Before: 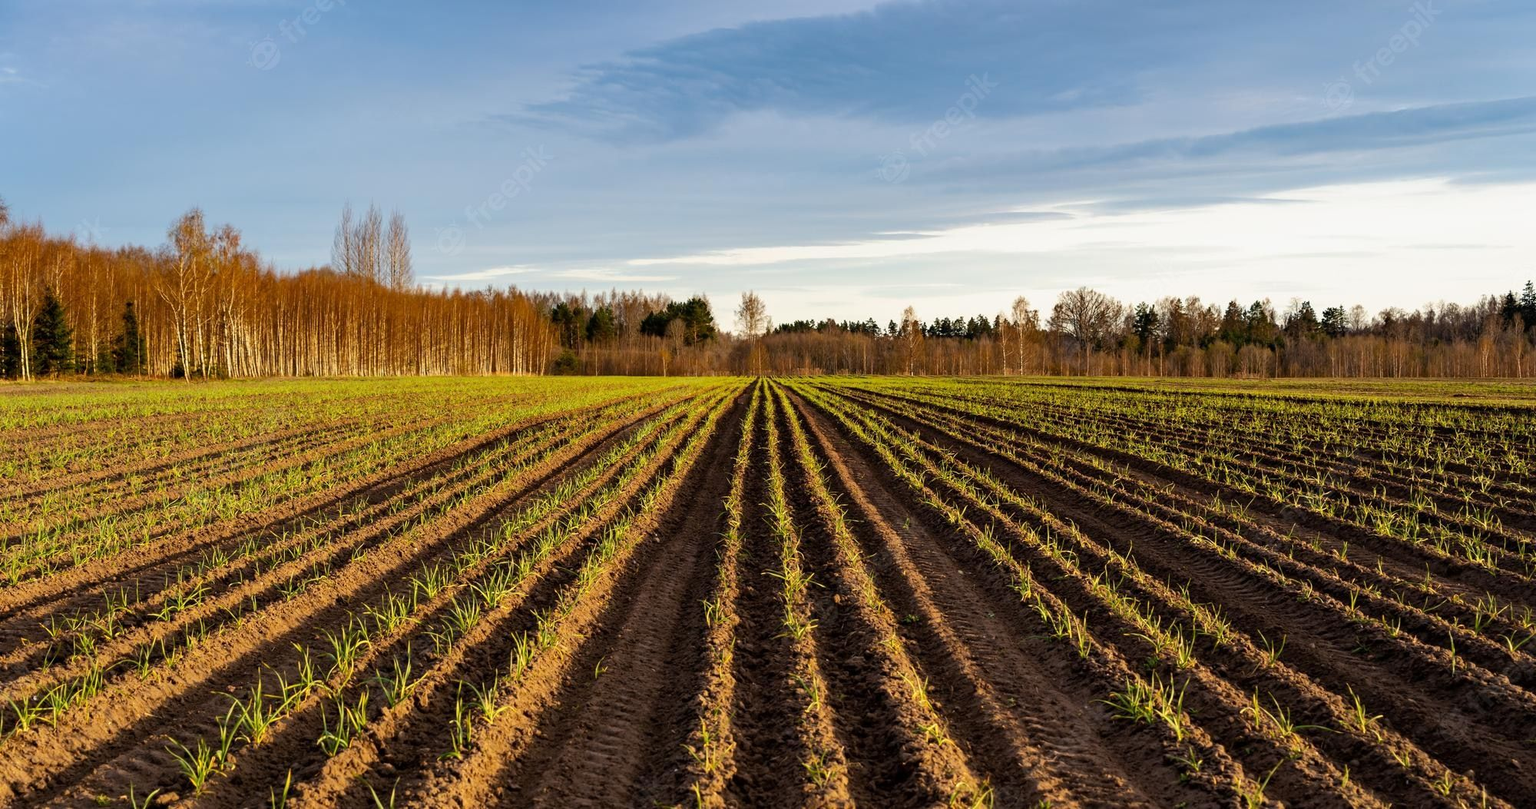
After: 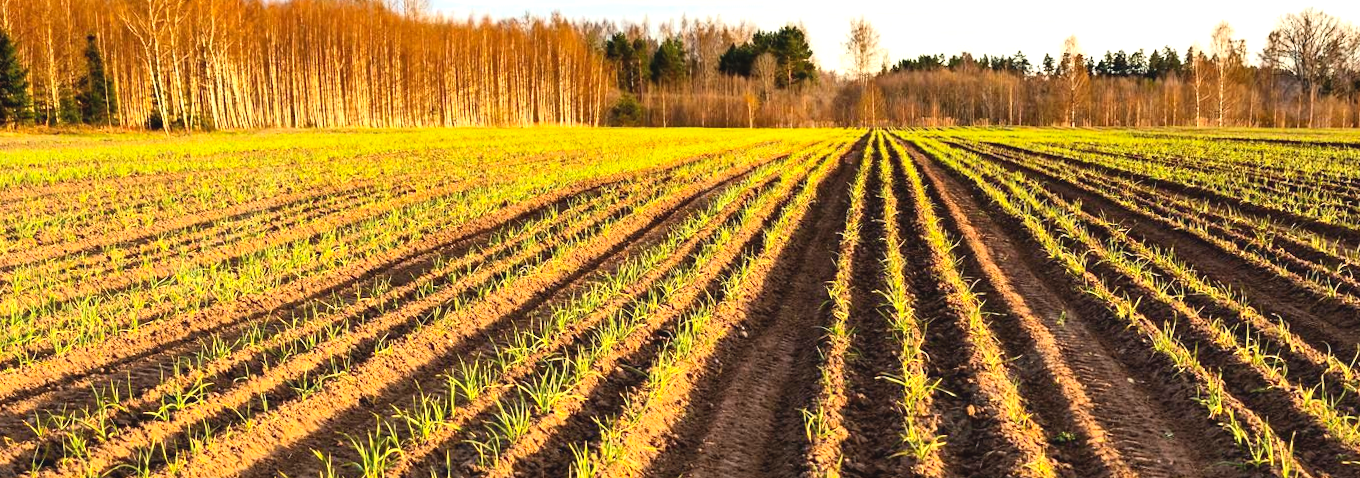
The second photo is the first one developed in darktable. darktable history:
crop: top 36.498%, right 27.964%, bottom 14.995%
exposure: black level correction -0.002, exposure 0.708 EV, compensate exposure bias true, compensate highlight preservation false
contrast brightness saturation: contrast 0.2, brightness 0.16, saturation 0.22
rotate and perspective: rotation 0.062°, lens shift (vertical) 0.115, lens shift (horizontal) -0.133, crop left 0.047, crop right 0.94, crop top 0.061, crop bottom 0.94
